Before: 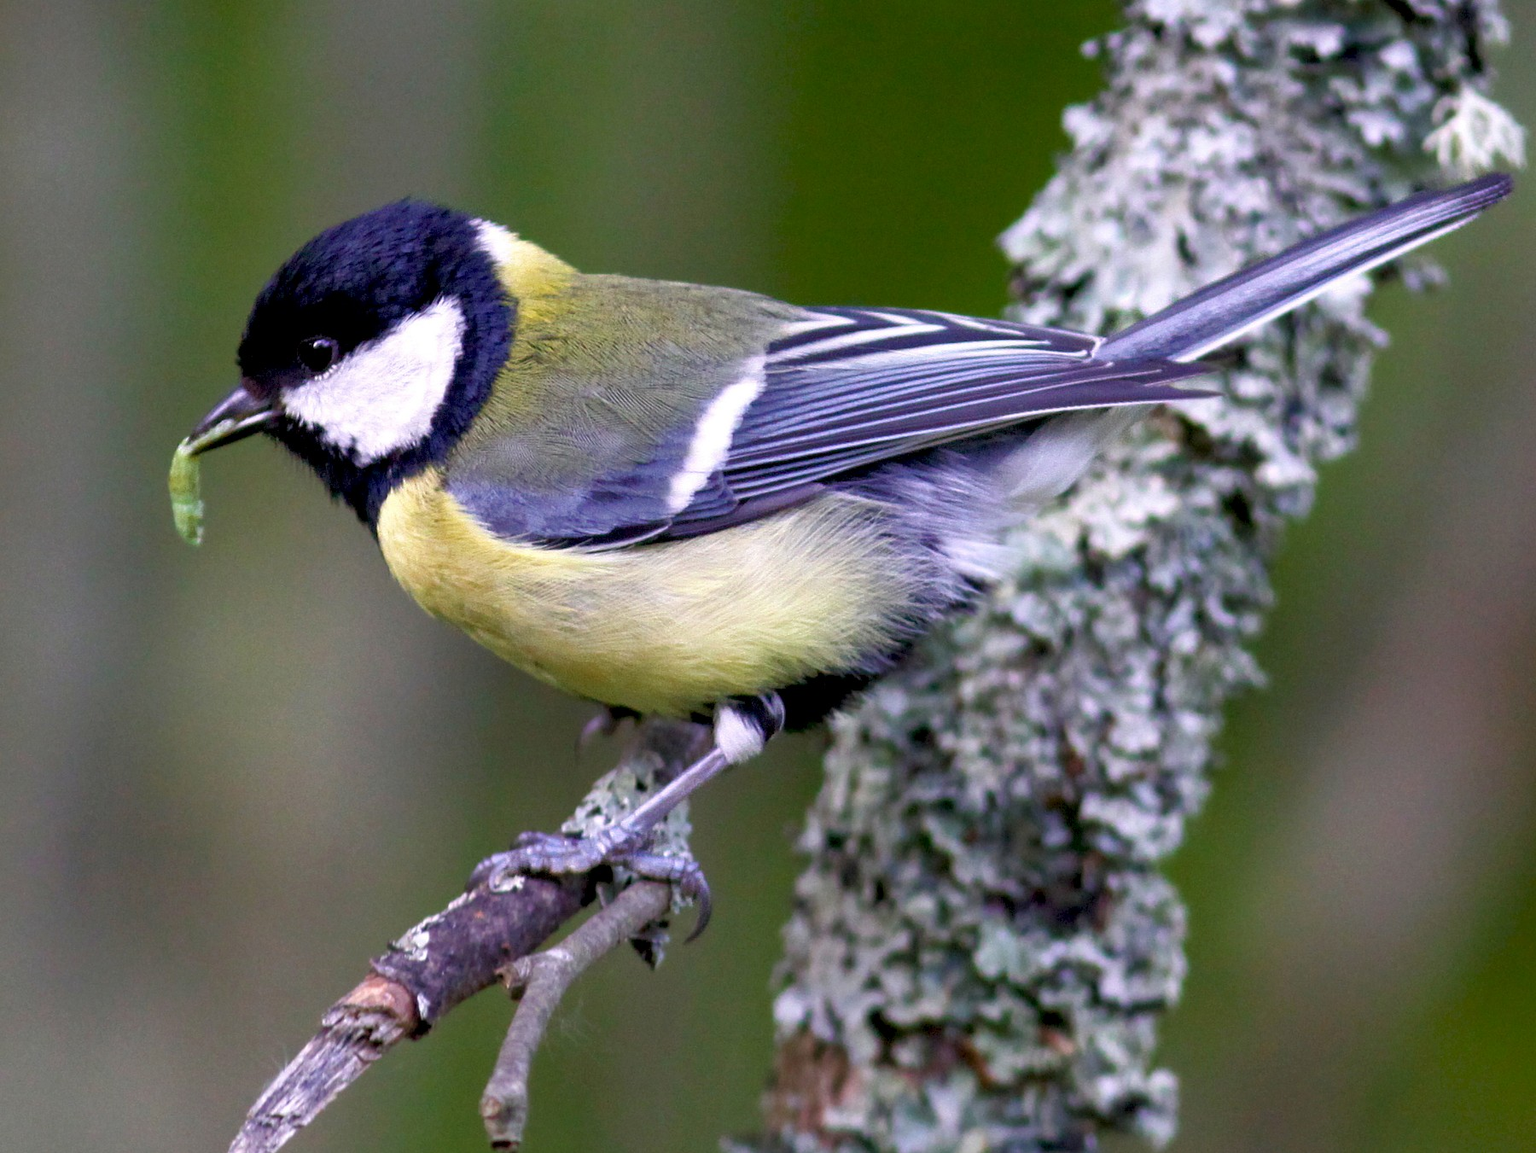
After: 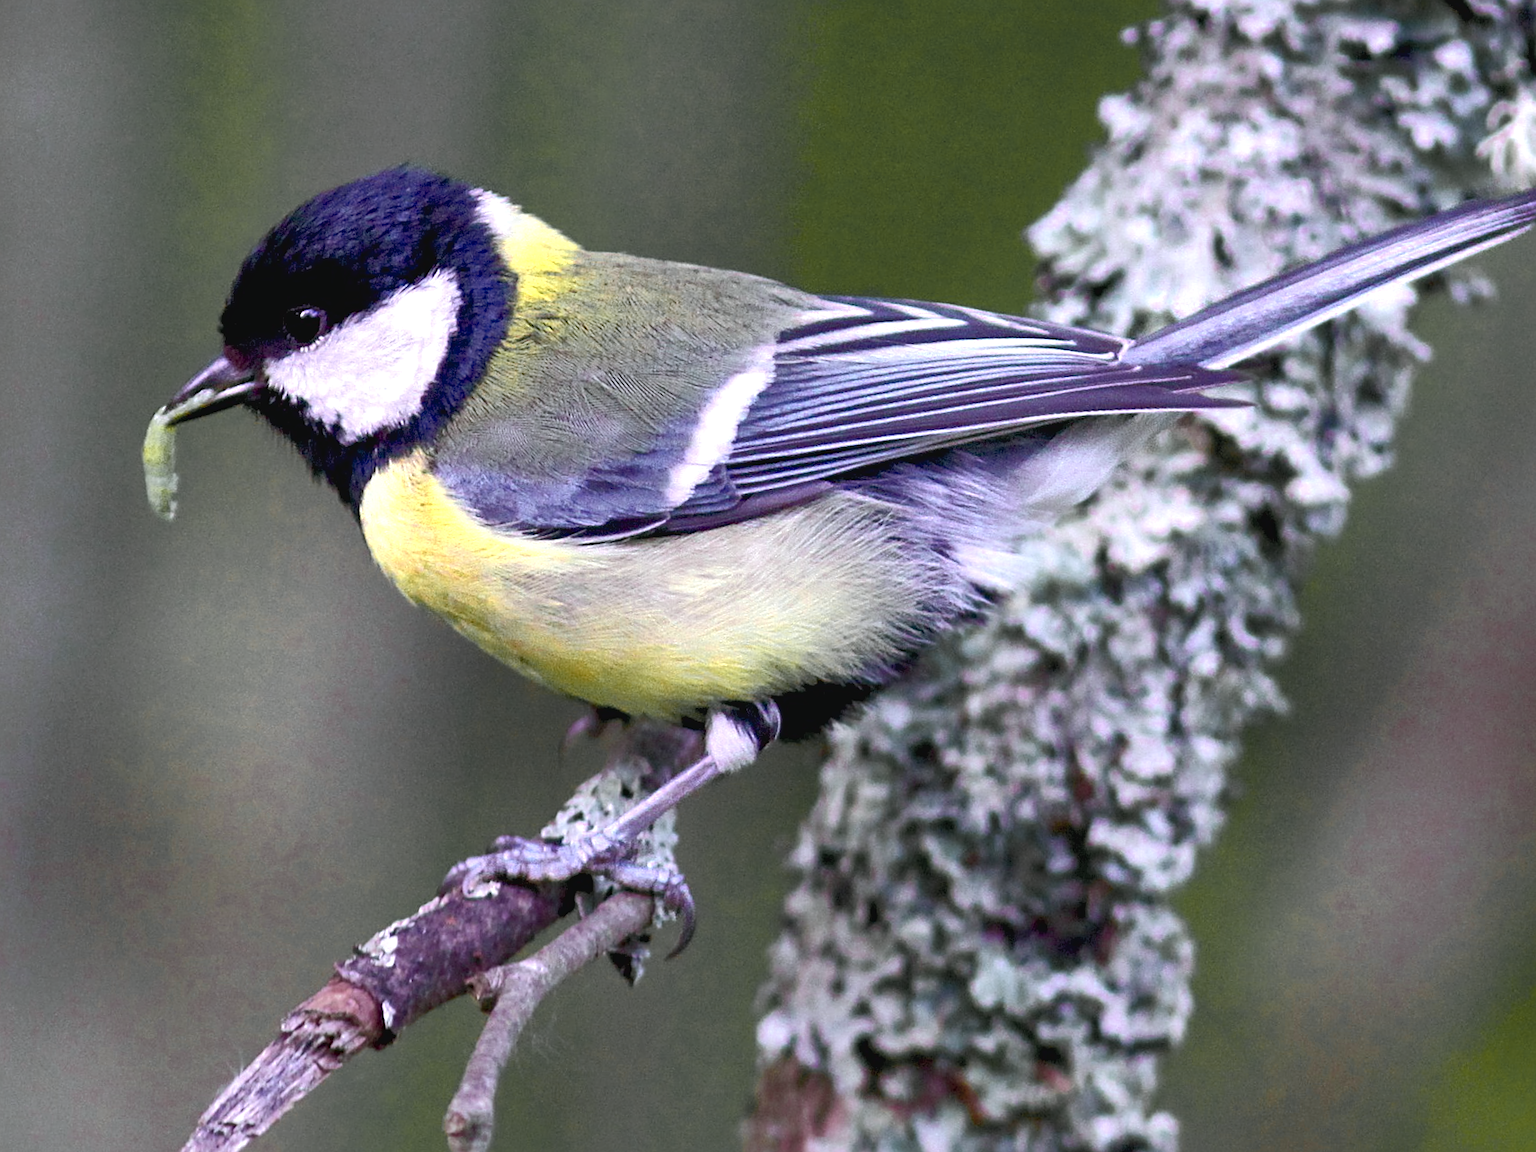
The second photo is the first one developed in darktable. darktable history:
crop and rotate: angle -2.28°
exposure: black level correction 0.001, exposure 0.139 EV, compensate exposure bias true, compensate highlight preservation false
color zones: curves: ch0 [(0.004, 0.306) (0.107, 0.448) (0.252, 0.656) (0.41, 0.398) (0.595, 0.515) (0.768, 0.628)]; ch1 [(0.07, 0.323) (0.151, 0.452) (0.252, 0.608) (0.346, 0.221) (0.463, 0.189) (0.61, 0.368) (0.735, 0.395) (0.921, 0.412)]; ch2 [(0, 0.476) (0.132, 0.512) (0.243, 0.512) (0.397, 0.48) (0.522, 0.376) (0.634, 0.536) (0.761, 0.46)]
tone curve: curves: ch0 [(0, 0.023) (0.217, 0.19) (0.754, 0.801) (1, 0.977)]; ch1 [(0, 0) (0.392, 0.398) (0.5, 0.5) (0.521, 0.529) (0.56, 0.592) (1, 1)]; ch2 [(0, 0) (0.5, 0.5) (0.579, 0.561) (0.65, 0.657) (1, 1)], color space Lab, independent channels, preserve colors none
shadows and highlights: on, module defaults
sharpen: on, module defaults
color correction: highlights a* -0.105, highlights b* -5.98, shadows a* -0.144, shadows b* -0.105
